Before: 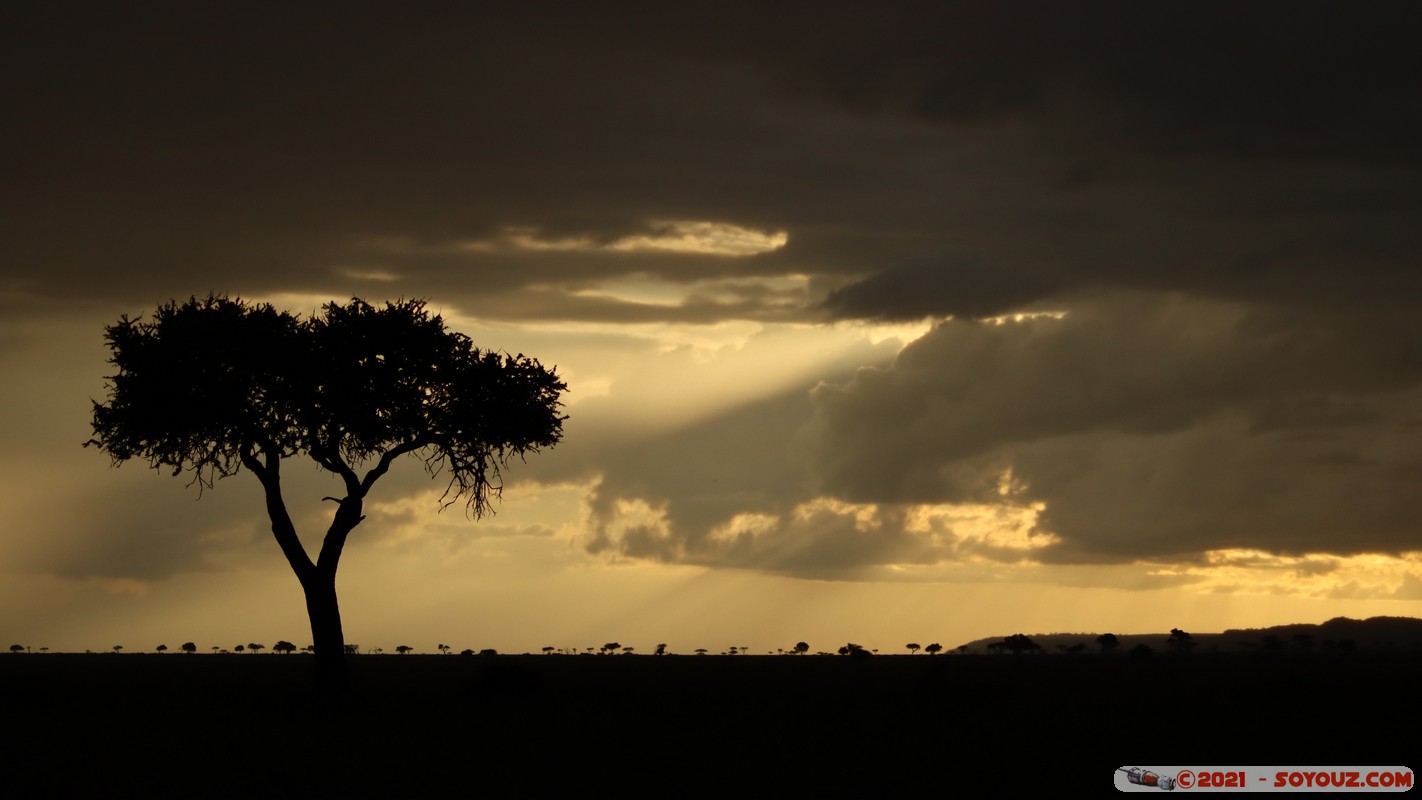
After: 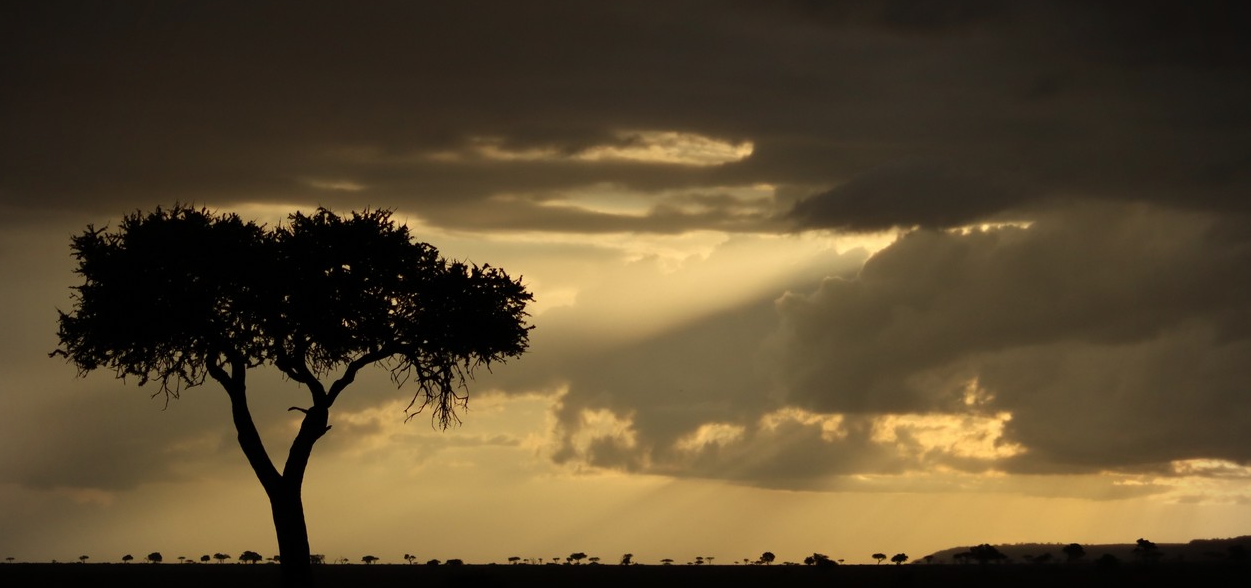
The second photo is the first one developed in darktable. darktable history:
vignetting: on, module defaults
crop and rotate: left 2.425%, top 11.305%, right 9.6%, bottom 15.08%
